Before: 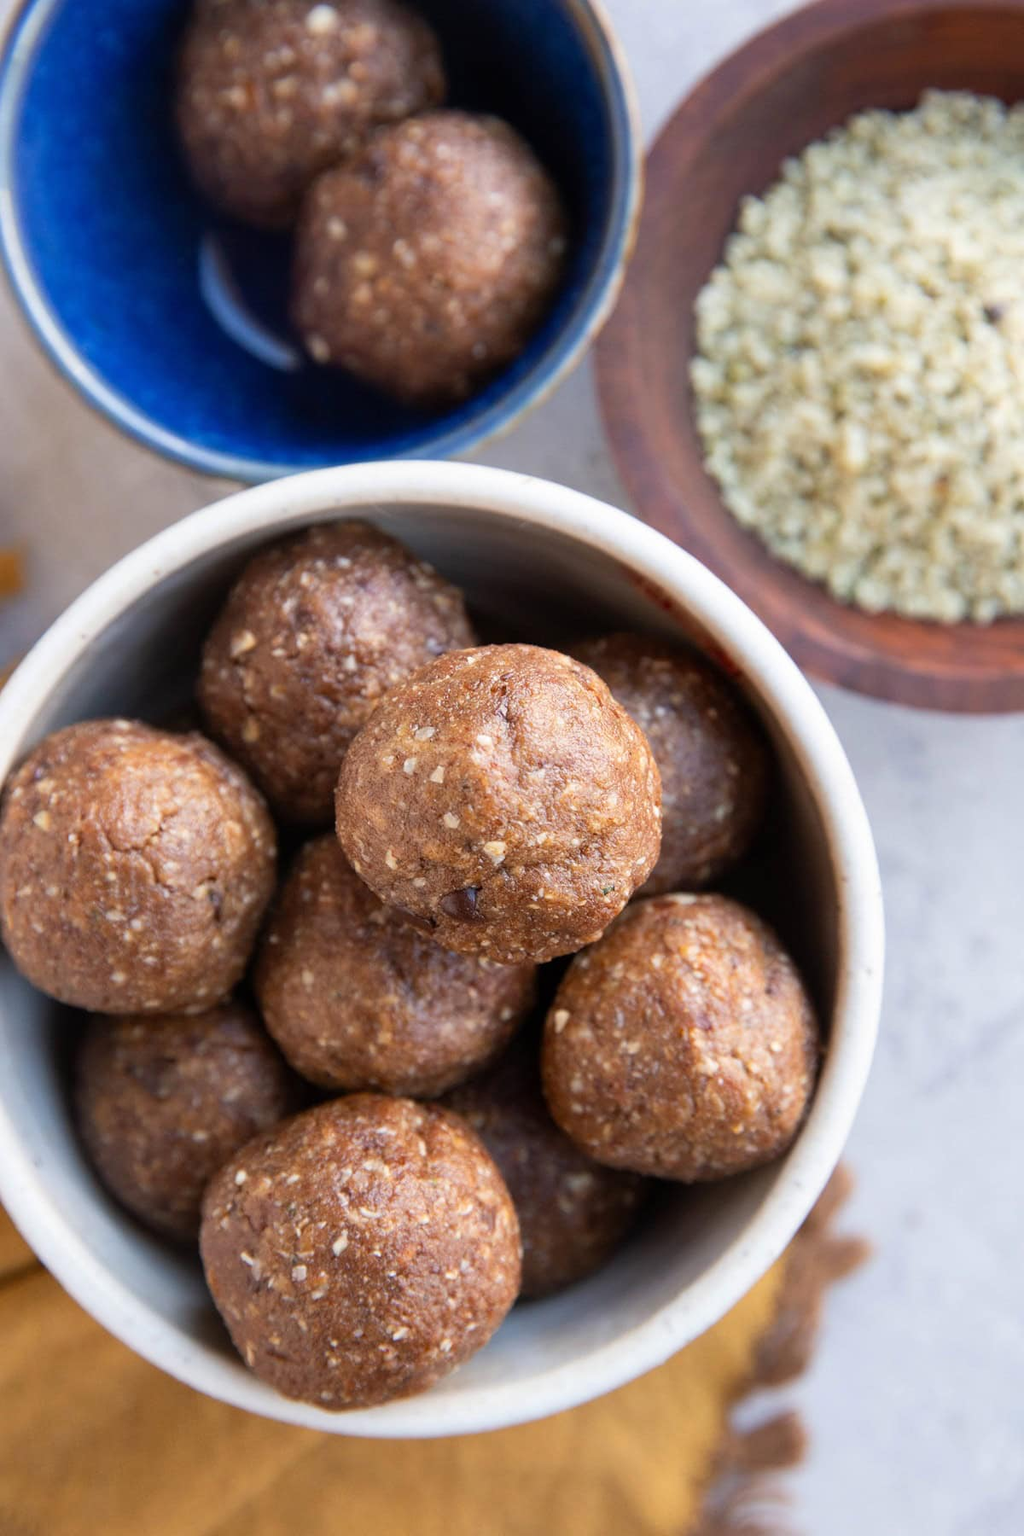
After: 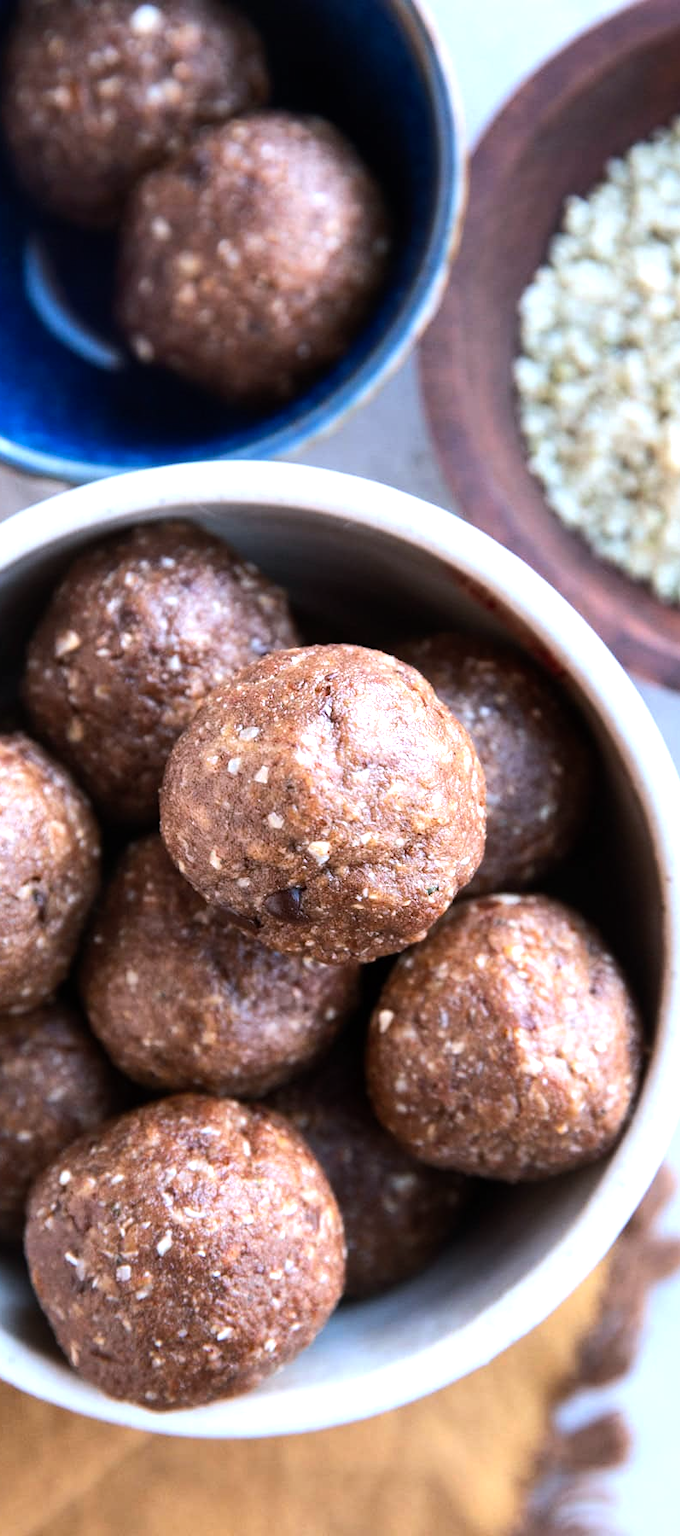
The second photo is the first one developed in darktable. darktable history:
tone equalizer: -8 EV -0.716 EV, -7 EV -0.705 EV, -6 EV -0.593 EV, -5 EV -0.418 EV, -3 EV 0.384 EV, -2 EV 0.6 EV, -1 EV 0.682 EV, +0 EV 0.739 EV, edges refinement/feathering 500, mask exposure compensation -1.57 EV, preserve details no
color correction: highlights a* -2.15, highlights b* -18.16
crop: left 17.223%, right 16.208%
